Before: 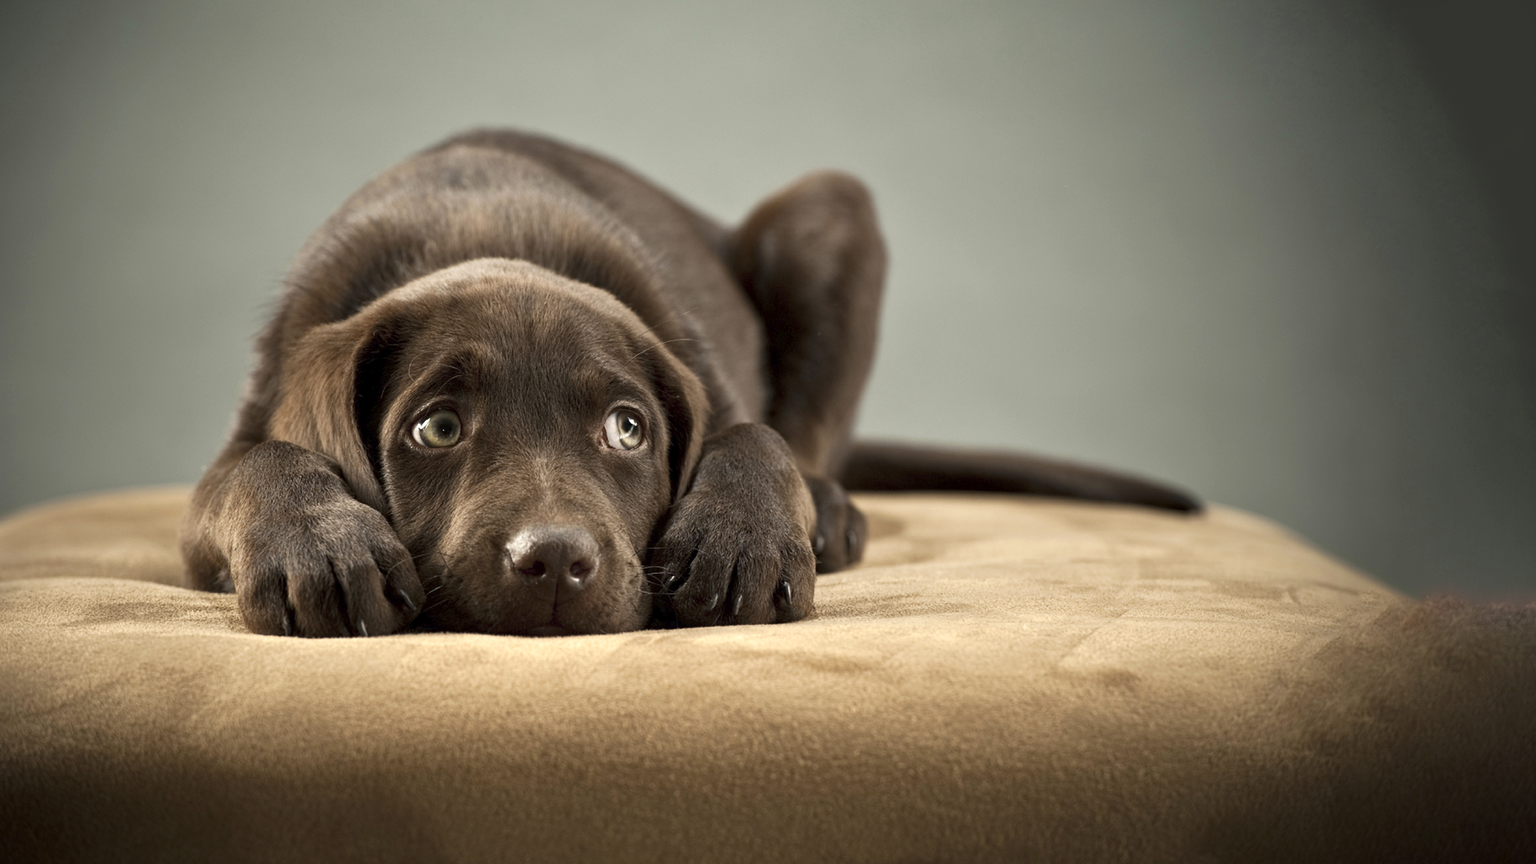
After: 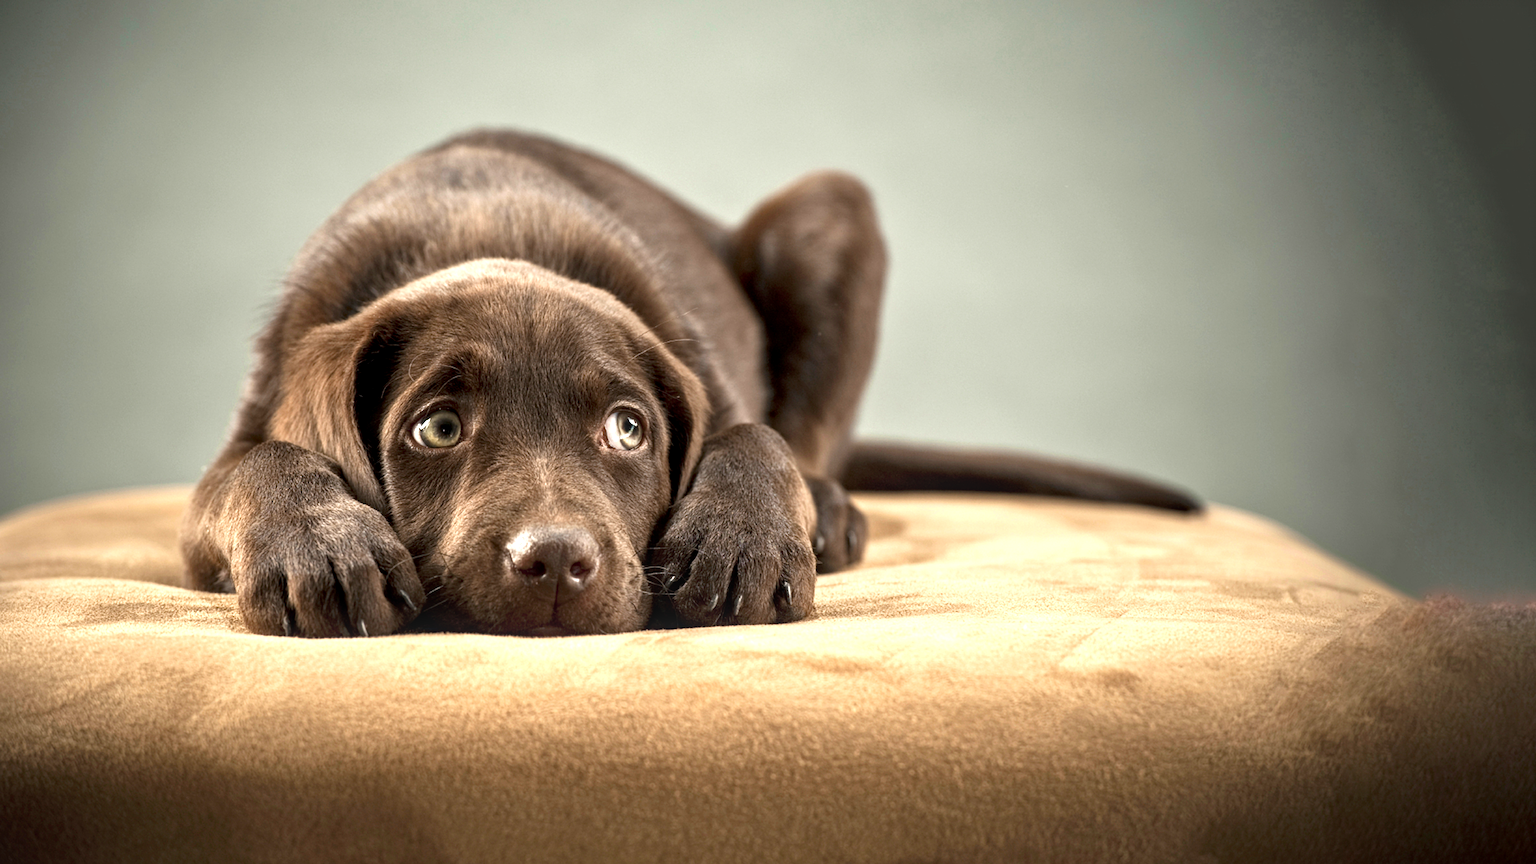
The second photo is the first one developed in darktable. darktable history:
exposure: black level correction 0, exposure 0.69 EV, compensate highlight preservation false
local contrast: on, module defaults
